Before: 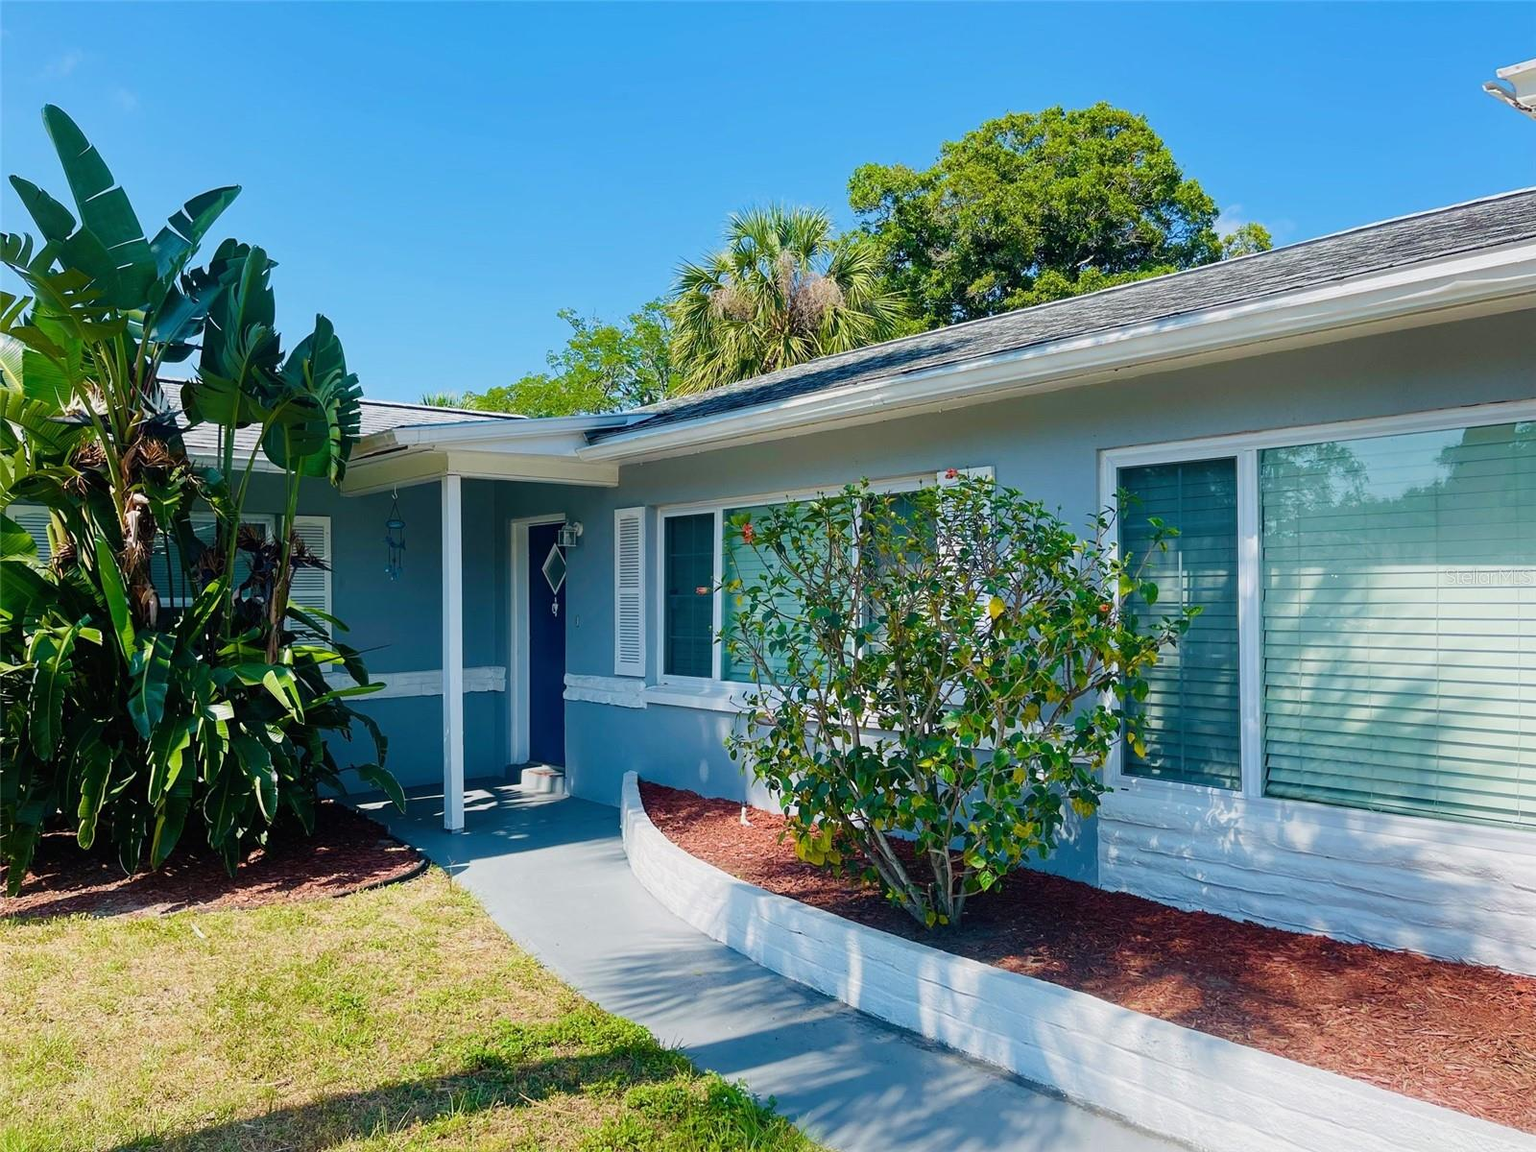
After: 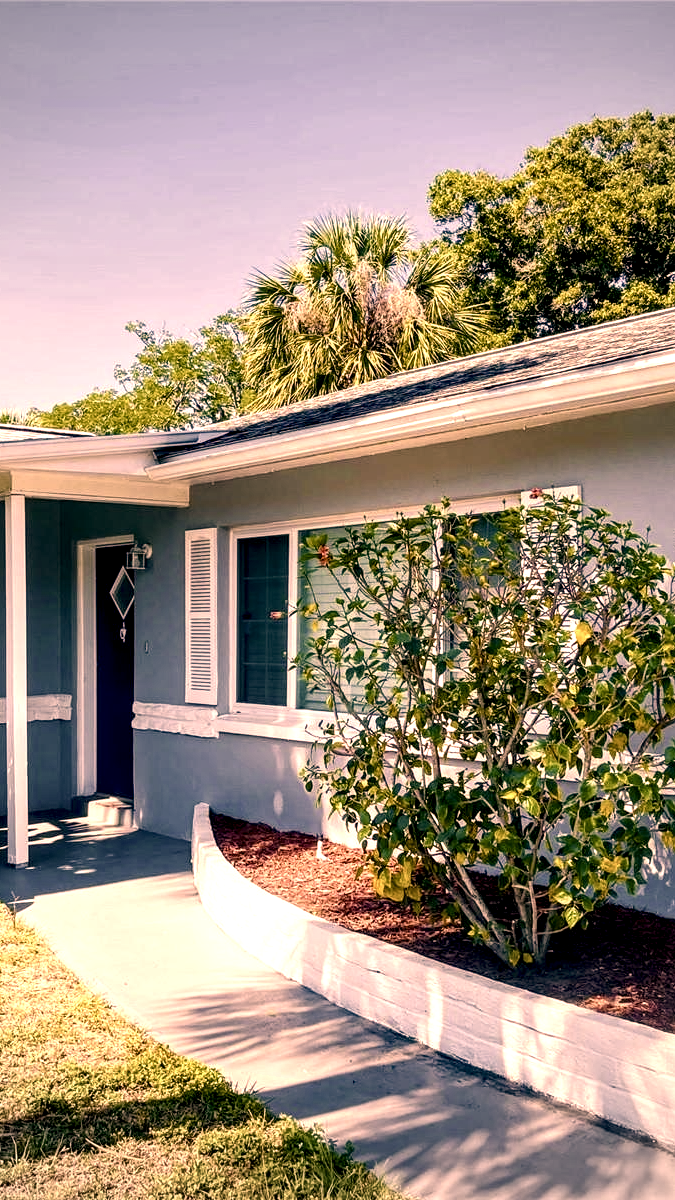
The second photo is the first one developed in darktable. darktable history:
vignetting: unbound false
tone equalizer: mask exposure compensation -0.485 EV
exposure: exposure 0.551 EV, compensate exposure bias true, compensate highlight preservation false
color balance rgb: power › chroma 0.245%, power › hue 60.66°, perceptual saturation grading › global saturation 20%, perceptual saturation grading › highlights -25.567%, perceptual saturation grading › shadows 50.185%, global vibrance 32.923%
local contrast: highlights 81%, shadows 58%, detail 175%, midtone range 0.606
contrast brightness saturation: contrast 0.064, brightness -0.013, saturation -0.241
color correction: highlights a* 39.41, highlights b* 39.62, saturation 0.688
crop: left 28.459%, right 29.299%
